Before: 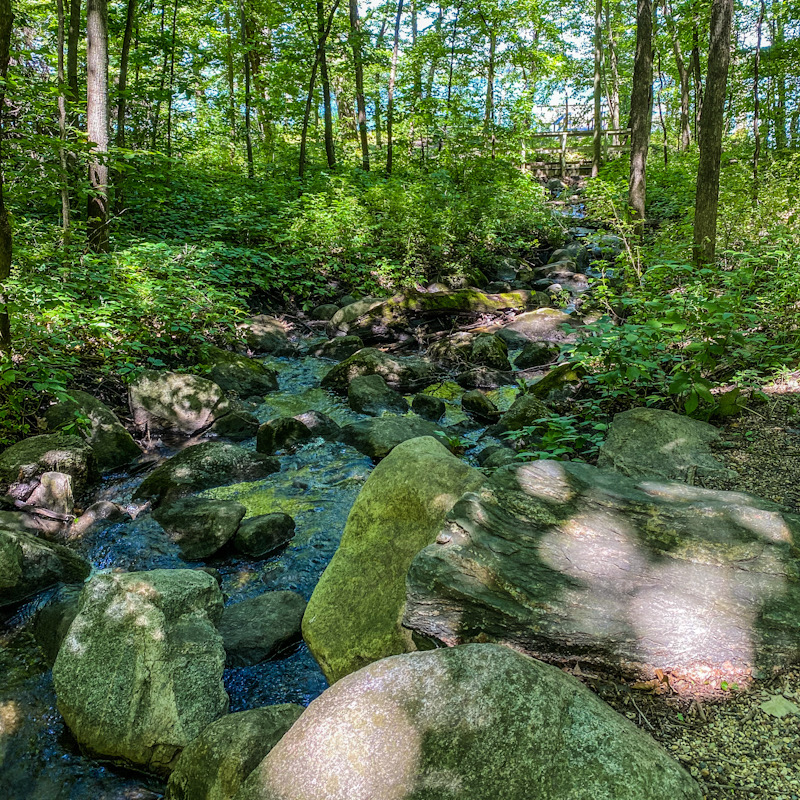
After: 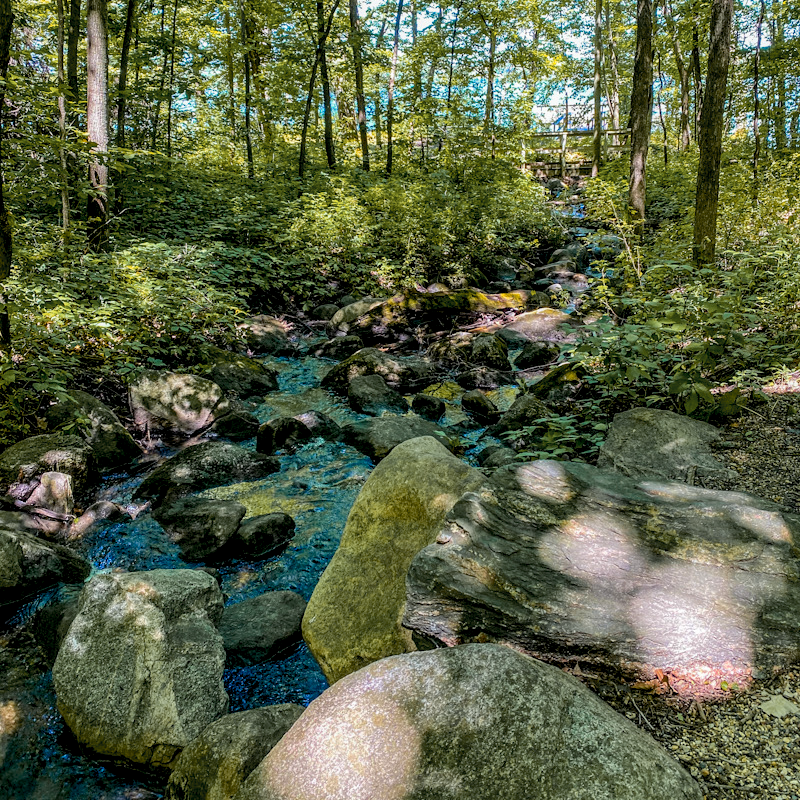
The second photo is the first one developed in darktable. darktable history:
color zones: curves: ch1 [(0.263, 0.53) (0.376, 0.287) (0.487, 0.512) (0.748, 0.547) (1, 0.513)]; ch2 [(0.262, 0.45) (0.751, 0.477)]
color balance rgb: global offset › luminance -0.996%, perceptual saturation grading › global saturation 0.011%, global vibrance 10.037%
